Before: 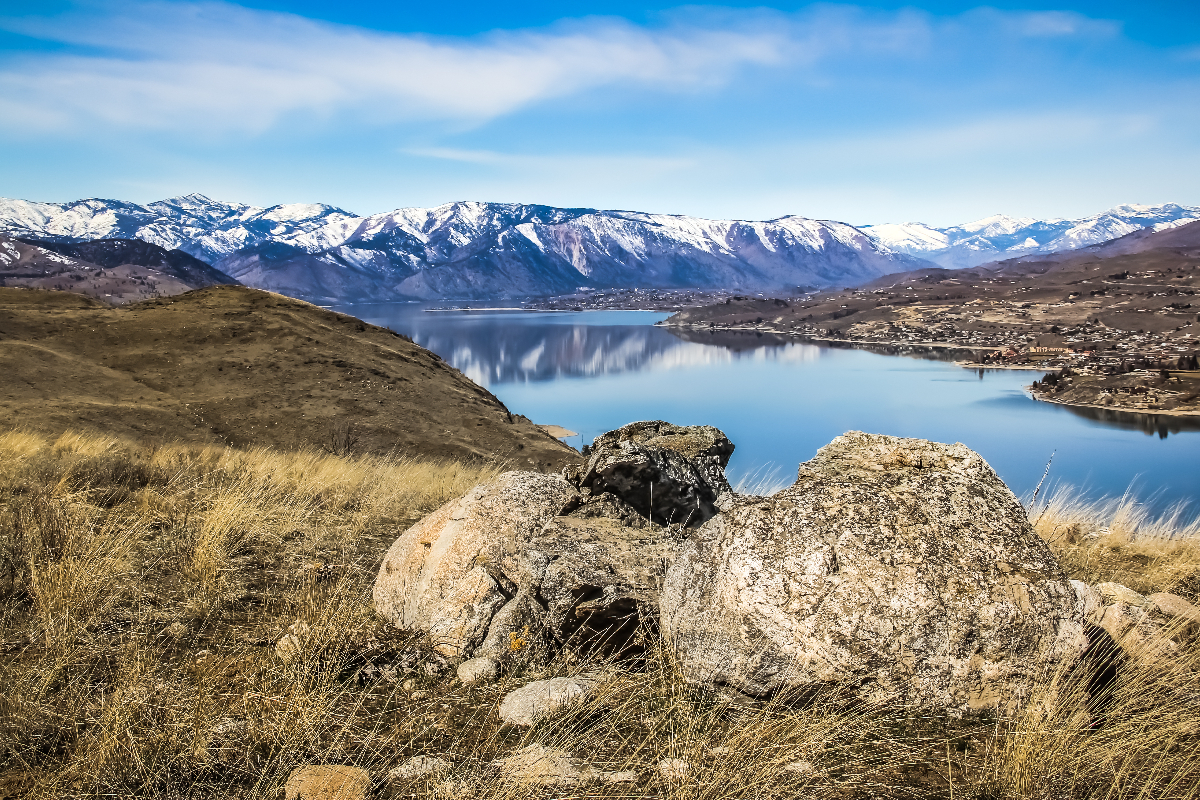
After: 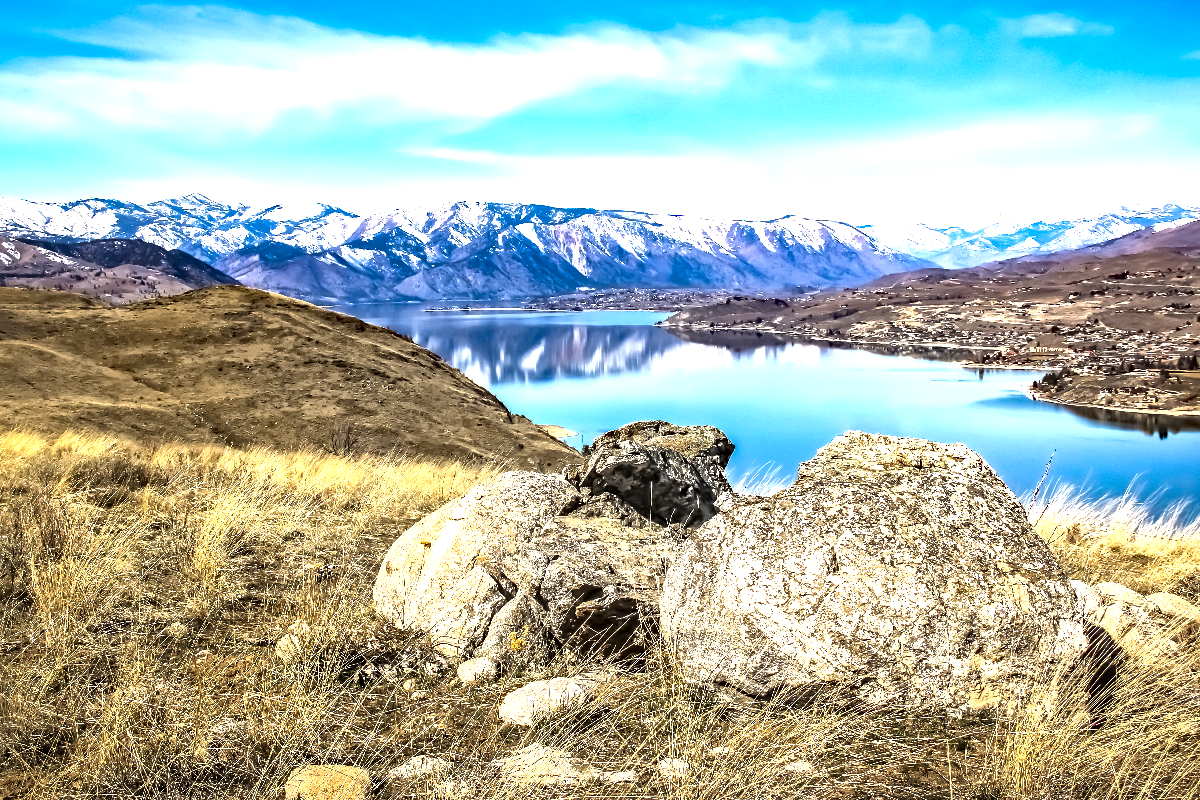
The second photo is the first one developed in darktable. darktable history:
haze removal: strength 0.4, distance 0.22, compatibility mode true, adaptive false
local contrast: mode bilateral grid, contrast 20, coarseness 50, detail 161%, midtone range 0.2
exposure: black level correction 0, exposure 1.2 EV, compensate highlight preservation false
